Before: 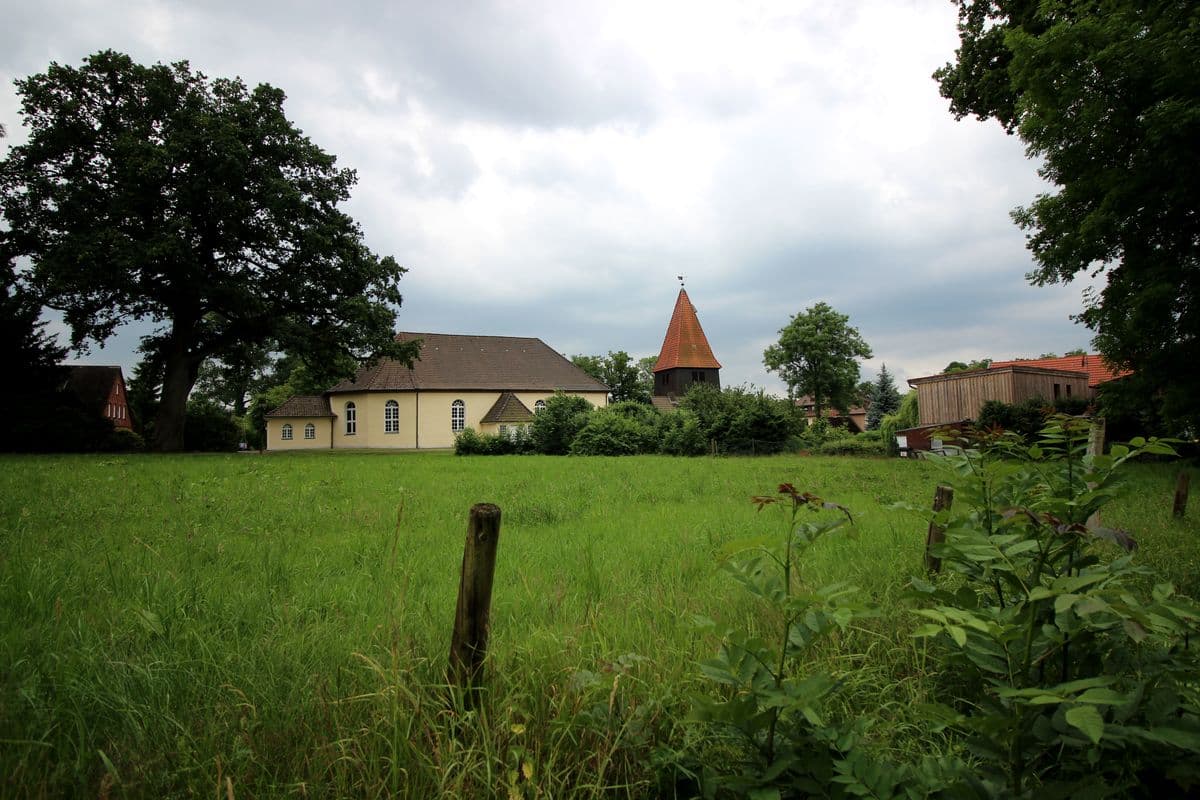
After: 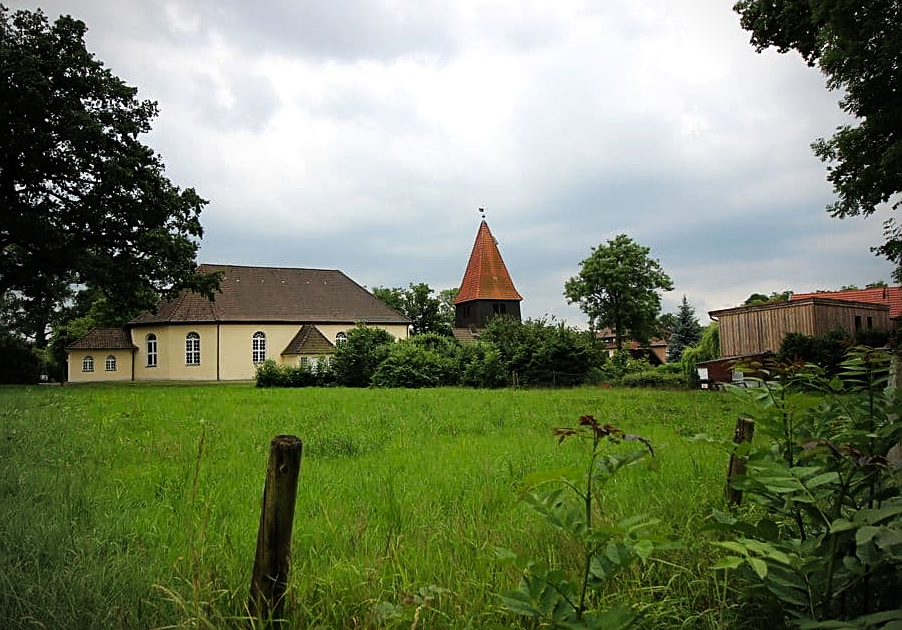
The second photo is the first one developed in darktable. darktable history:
sharpen: on, module defaults
tone curve: curves: ch0 [(0, 0) (0.003, 0.013) (0.011, 0.016) (0.025, 0.023) (0.044, 0.036) (0.069, 0.051) (0.1, 0.076) (0.136, 0.107) (0.177, 0.145) (0.224, 0.186) (0.277, 0.246) (0.335, 0.311) (0.399, 0.378) (0.468, 0.462) (0.543, 0.548) (0.623, 0.636) (0.709, 0.728) (0.801, 0.816) (0.898, 0.9) (1, 1)], preserve colors none
vignetting: fall-off start 79.9%
crop: left 16.626%, top 8.586%, right 8.196%, bottom 12.6%
